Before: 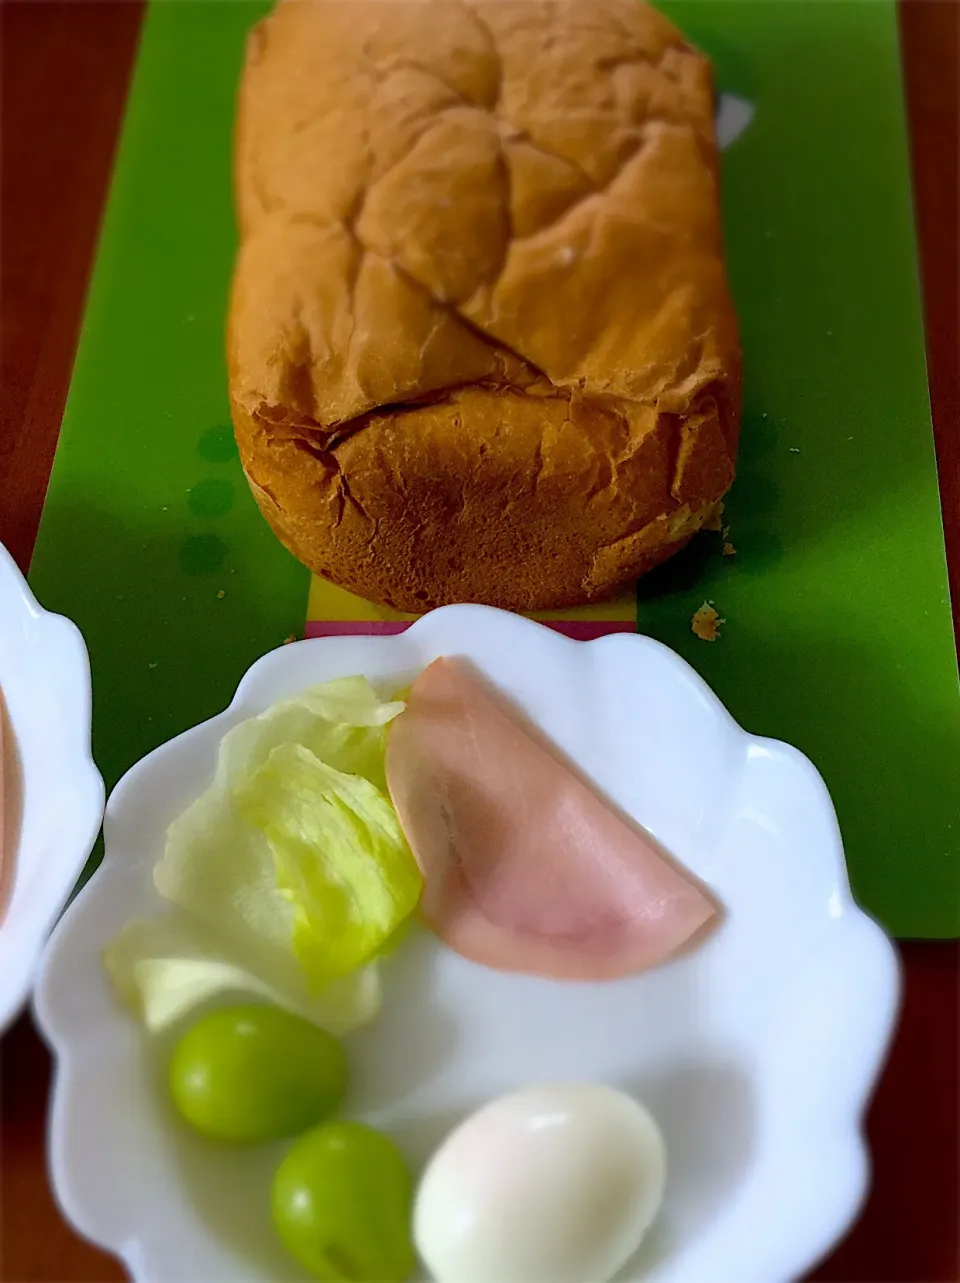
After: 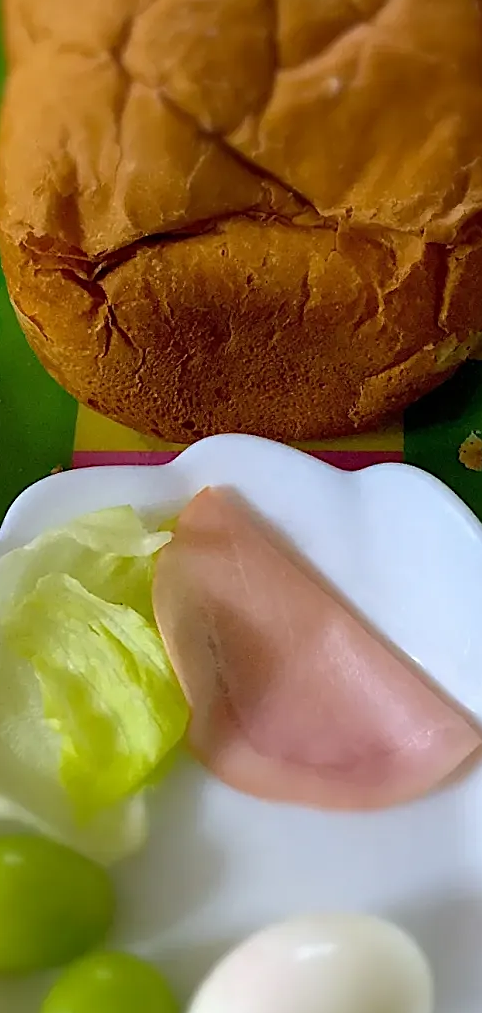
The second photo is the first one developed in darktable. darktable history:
crop and rotate: angle 0.016°, left 24.266%, top 13.257%, right 25.48%, bottom 7.723%
sharpen: on, module defaults
